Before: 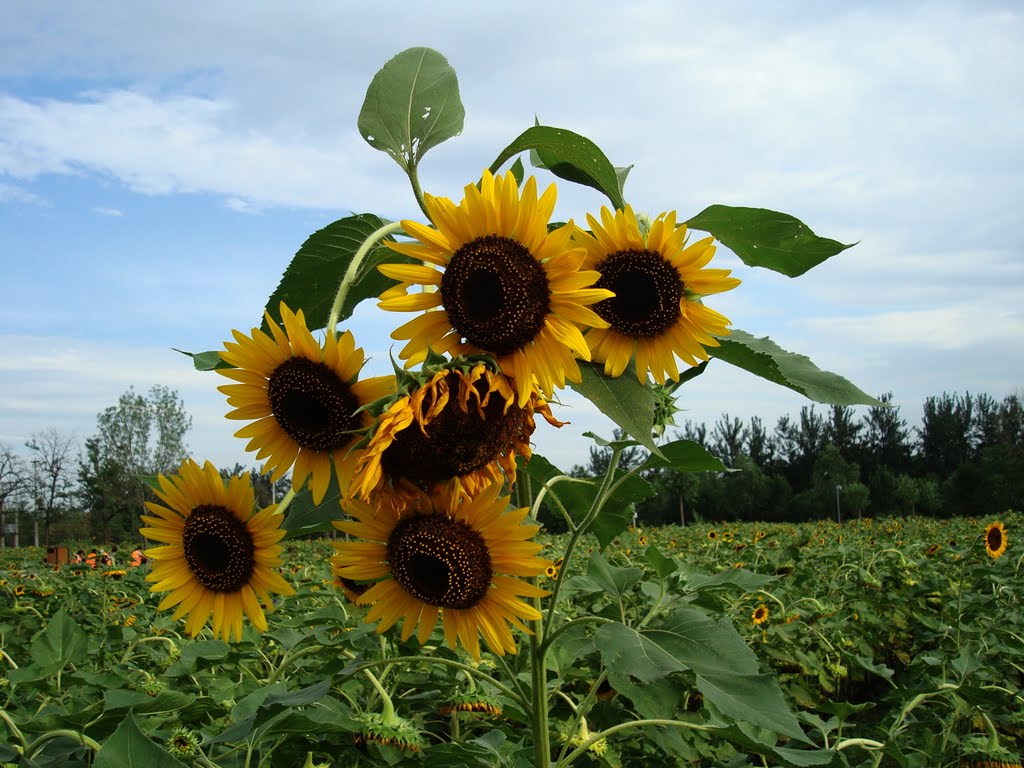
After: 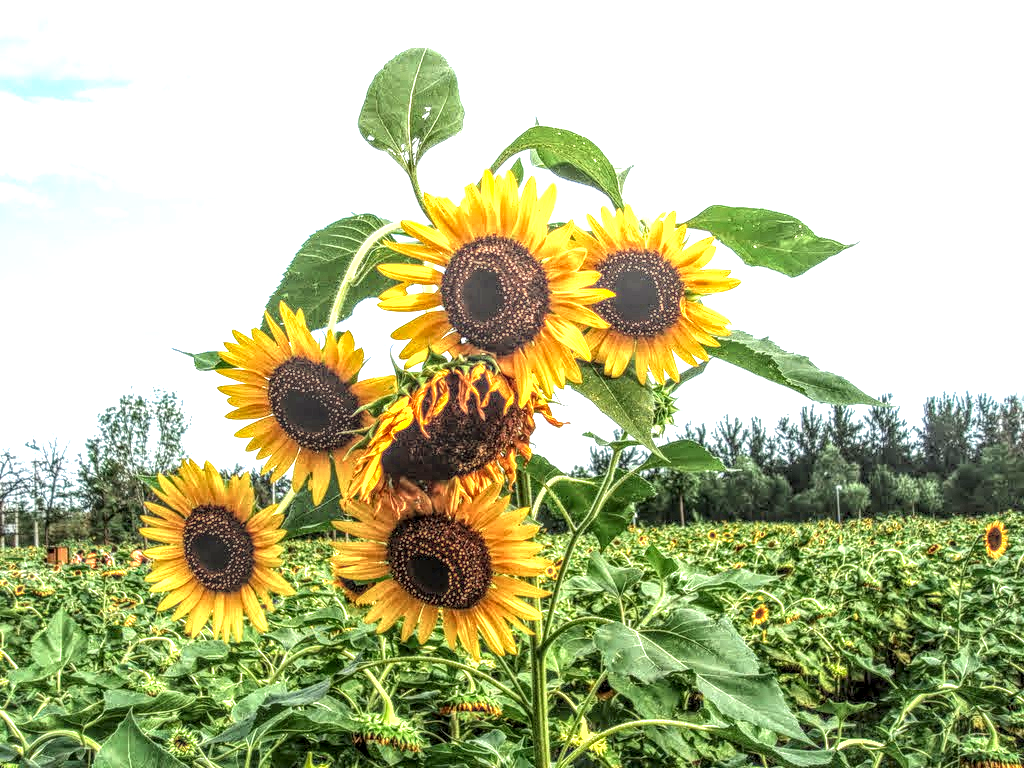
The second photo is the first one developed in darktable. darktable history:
exposure: black level correction 0, exposure 1.458 EV, compensate highlight preservation false
local contrast: highlights 4%, shadows 1%, detail 299%, midtone range 0.298
